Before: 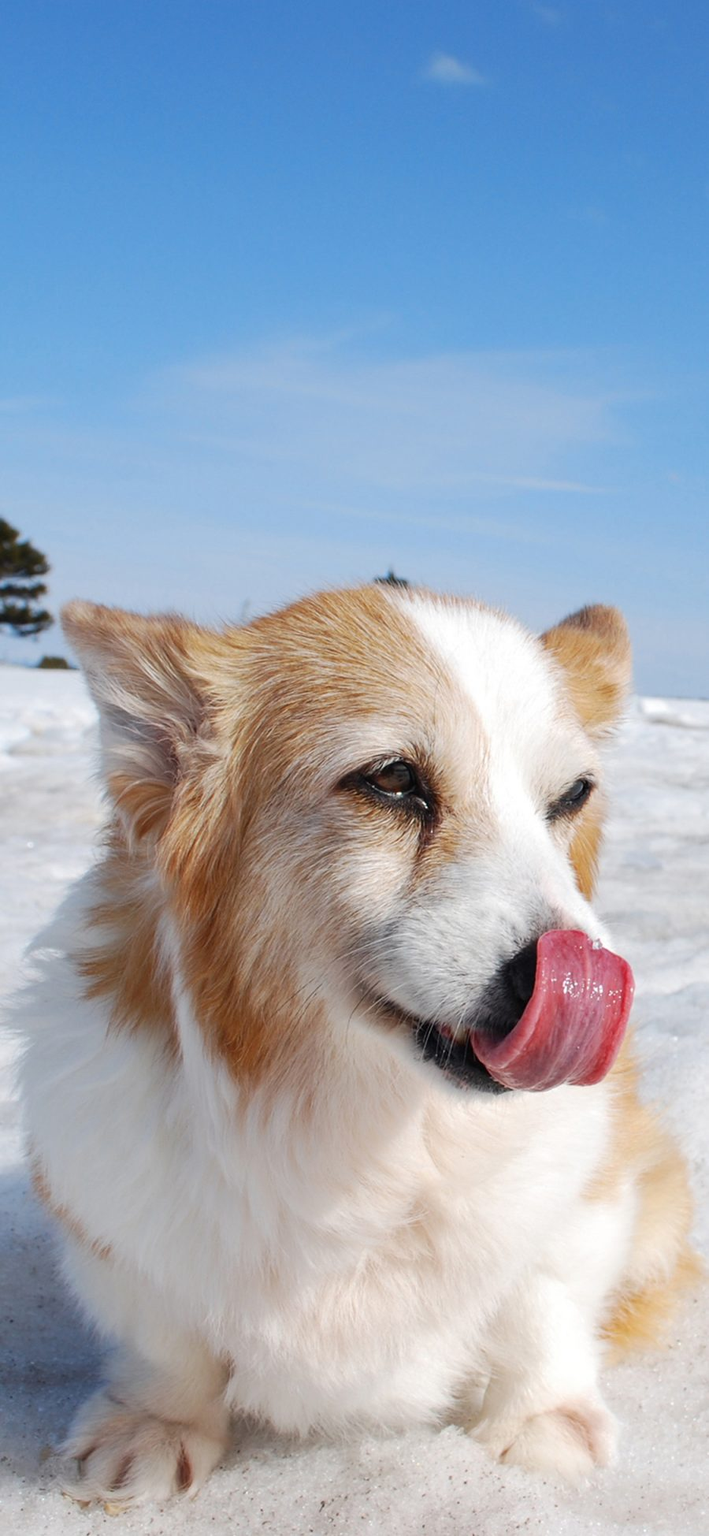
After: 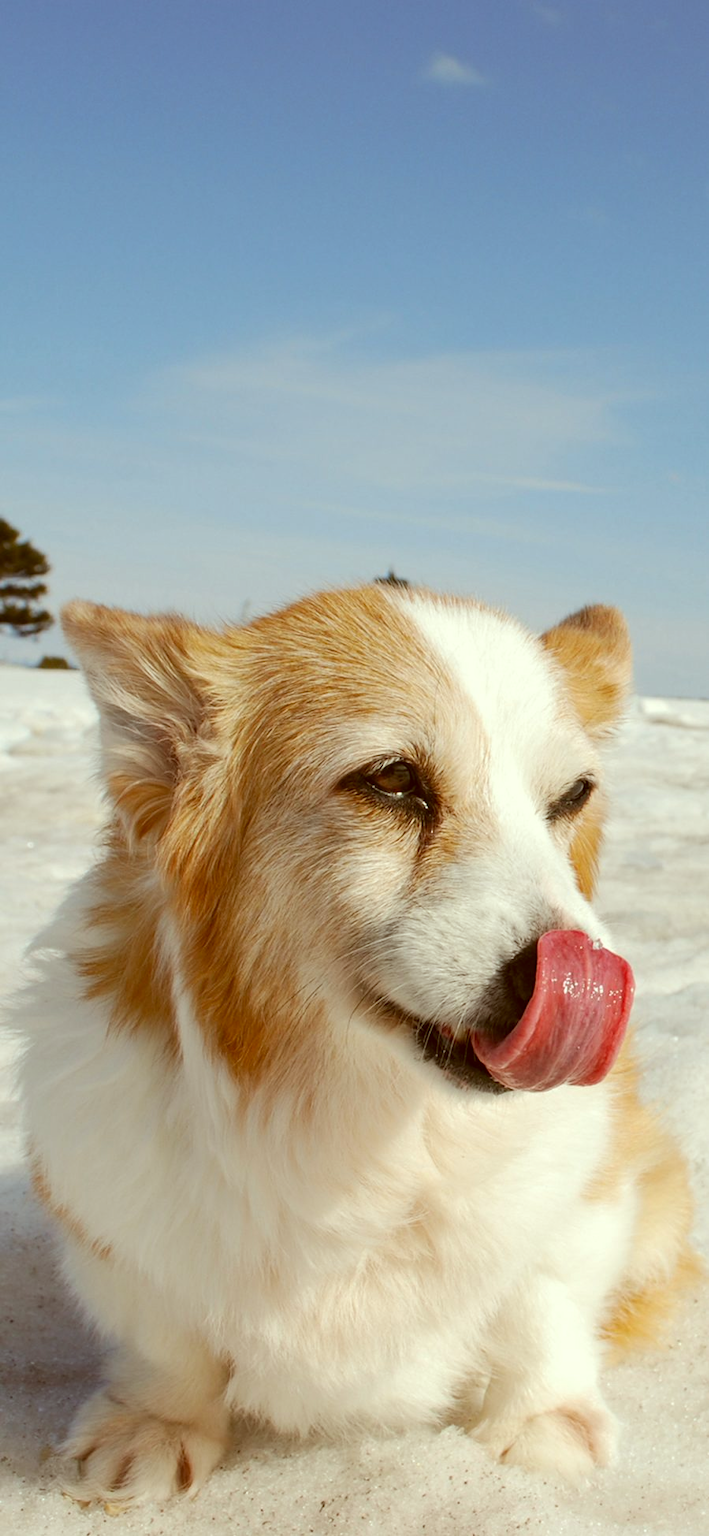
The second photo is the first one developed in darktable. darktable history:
color correction: highlights a* -5.2, highlights b* 9.8, shadows a* 9.89, shadows b* 24.84
base curve: preserve colors none
